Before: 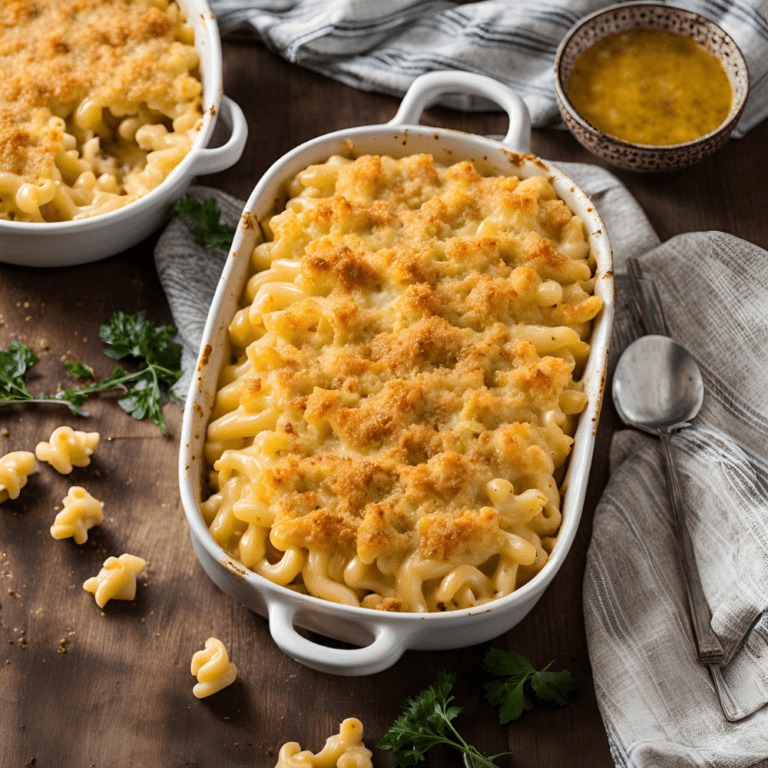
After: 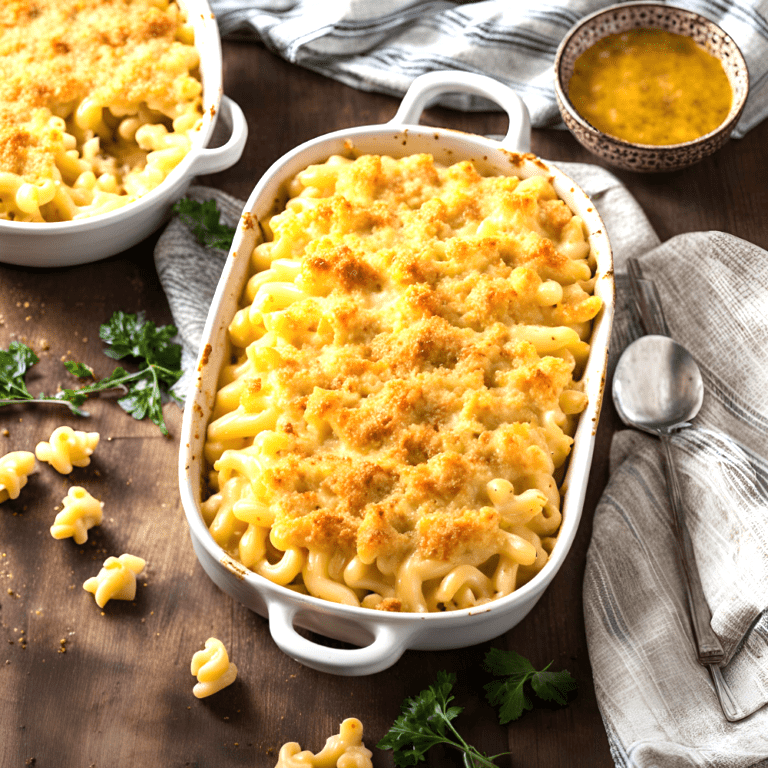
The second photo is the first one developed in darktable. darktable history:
graduated density: rotation -180°, offset 24.95
exposure: exposure 0.935 EV, compensate highlight preservation false
